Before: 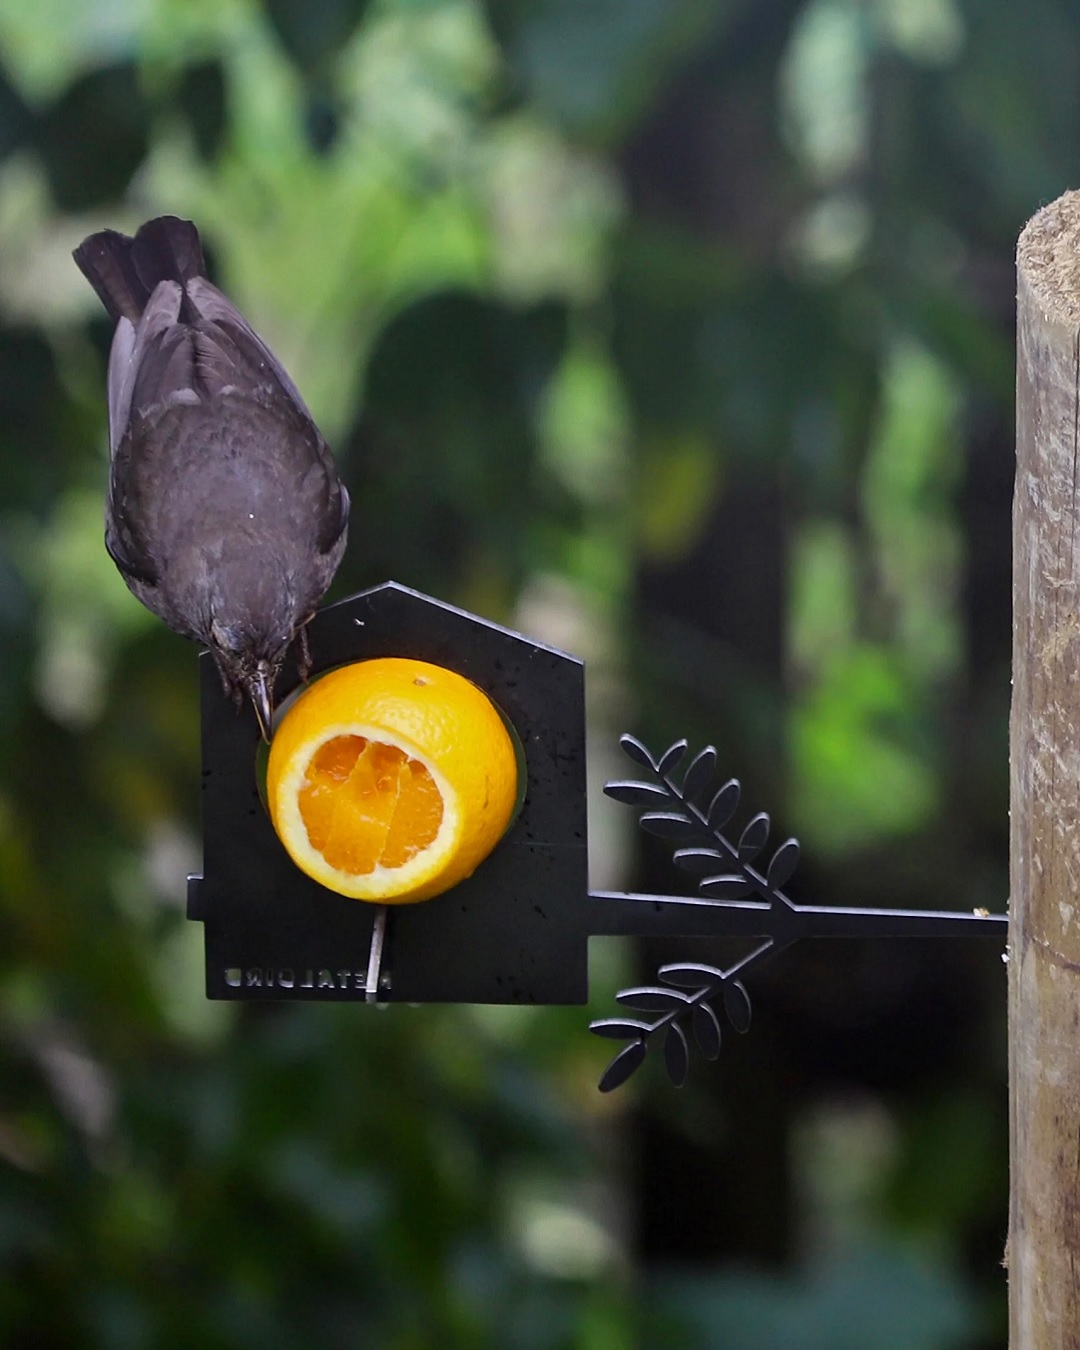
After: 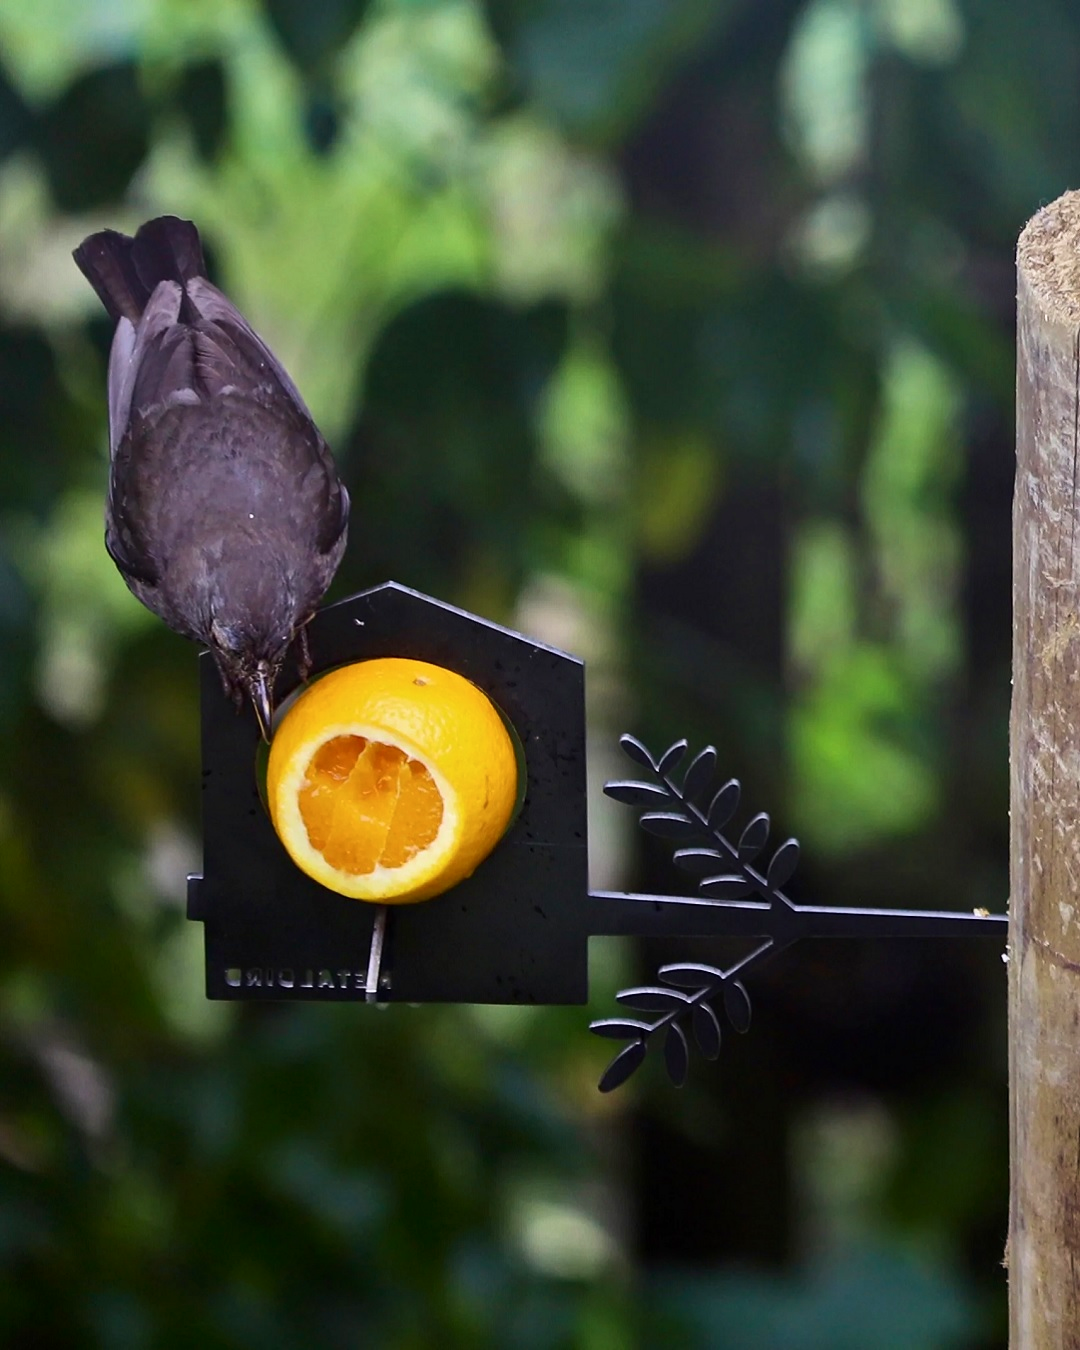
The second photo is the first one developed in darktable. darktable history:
contrast brightness saturation: contrast 0.142
velvia: on, module defaults
